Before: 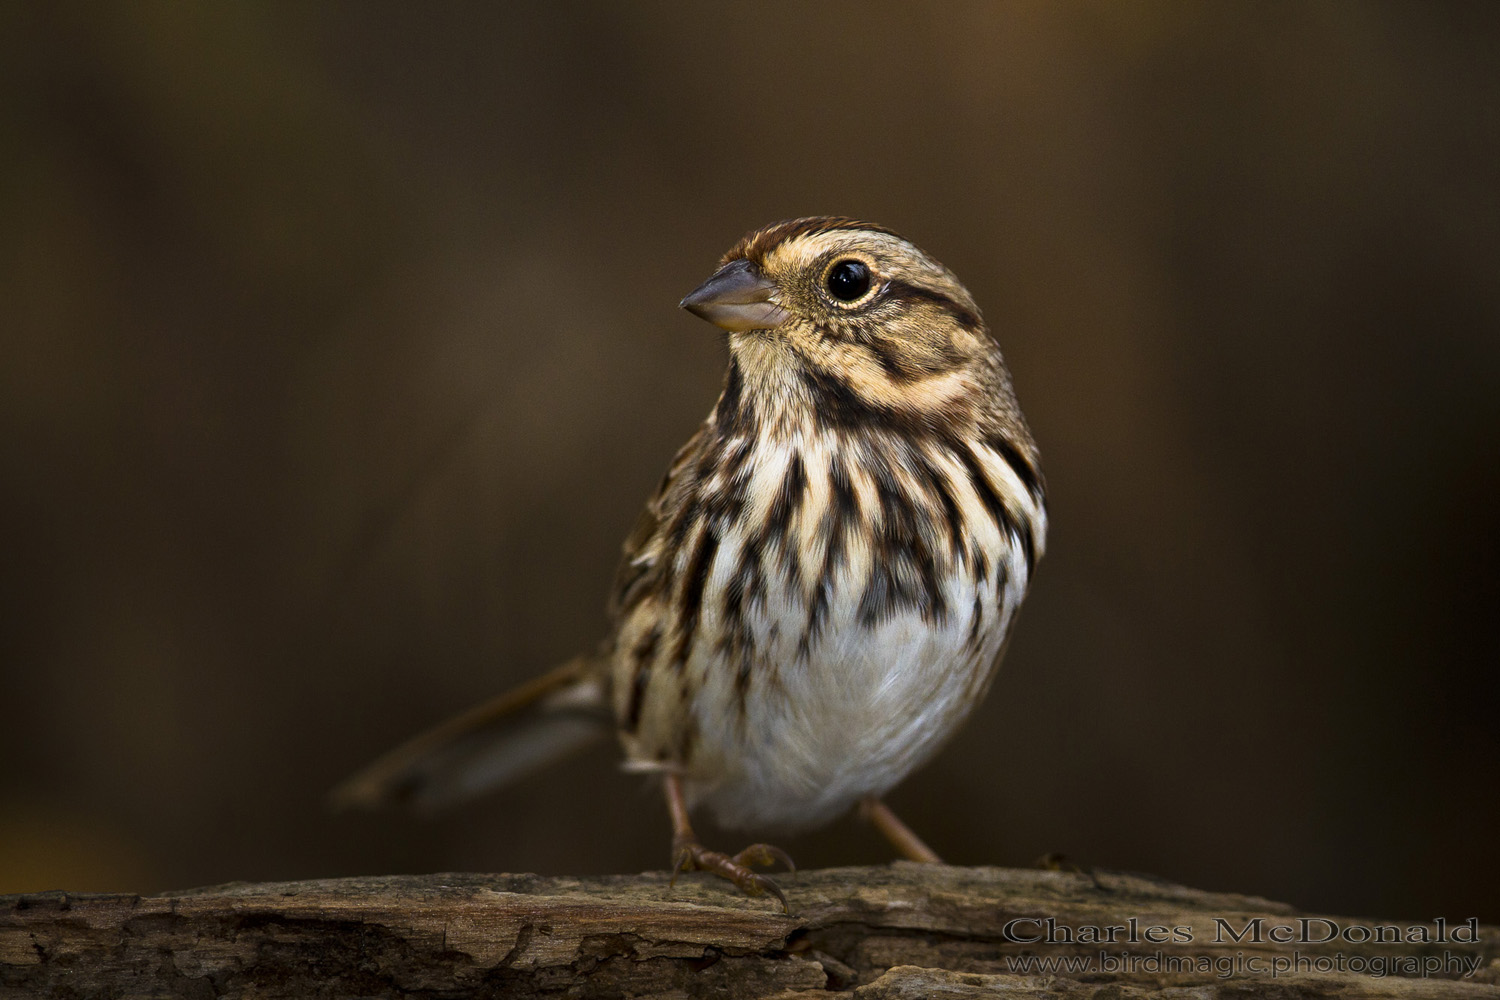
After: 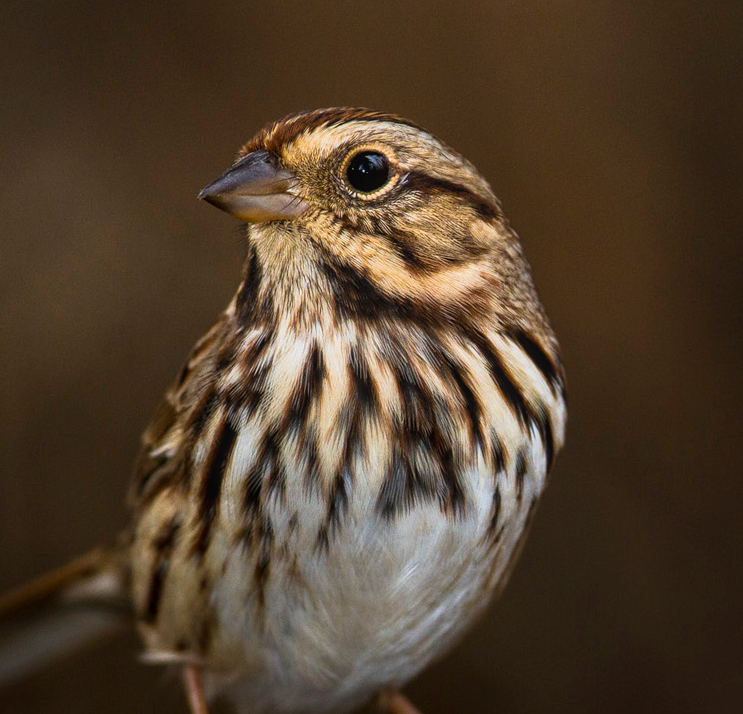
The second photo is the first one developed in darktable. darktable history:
local contrast: detail 110%
crop: left 32.075%, top 10.976%, right 18.355%, bottom 17.596%
